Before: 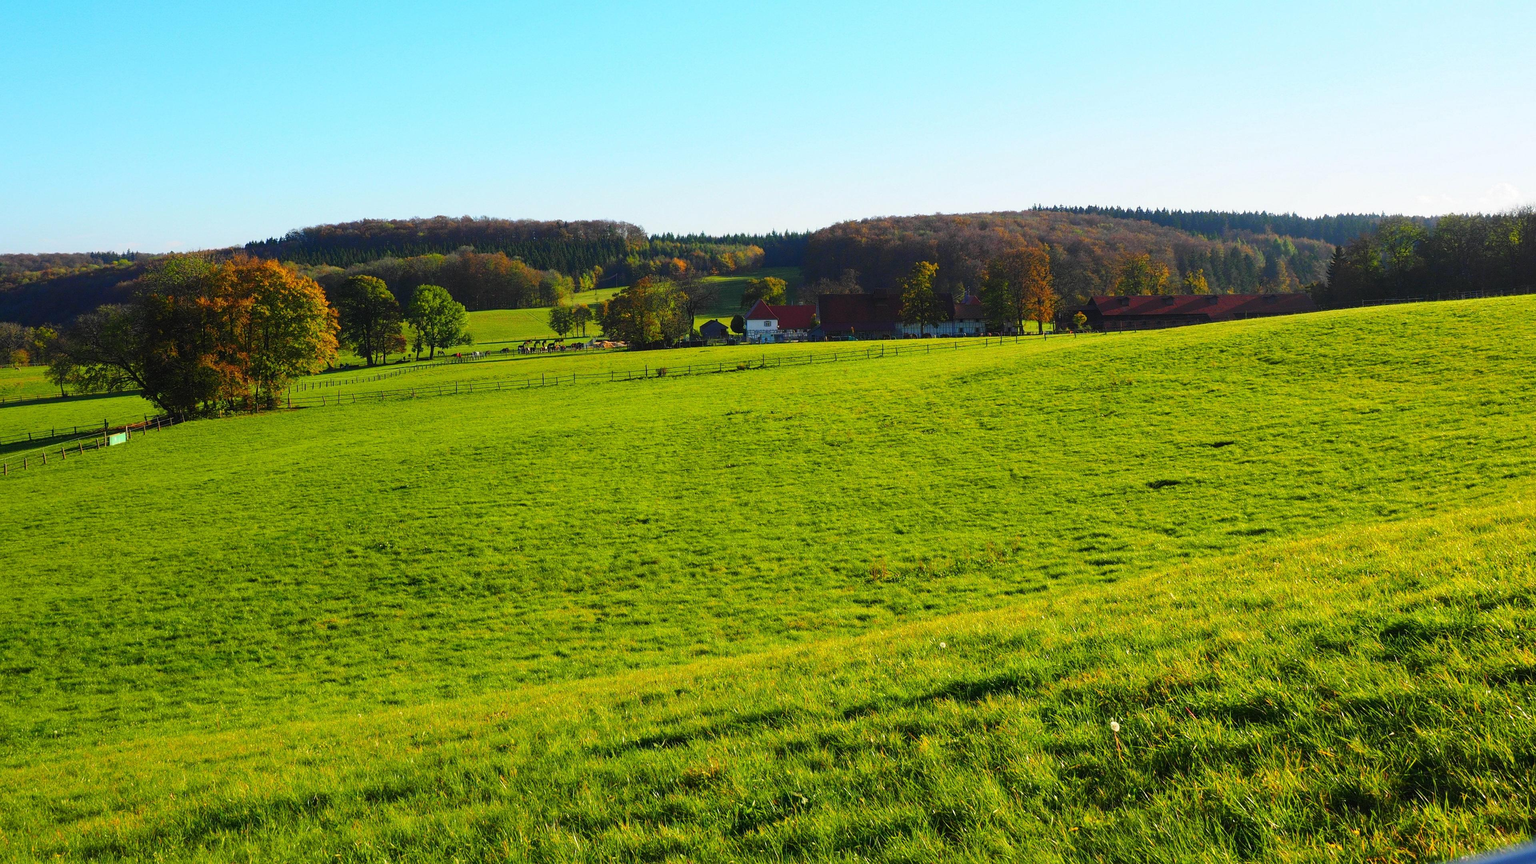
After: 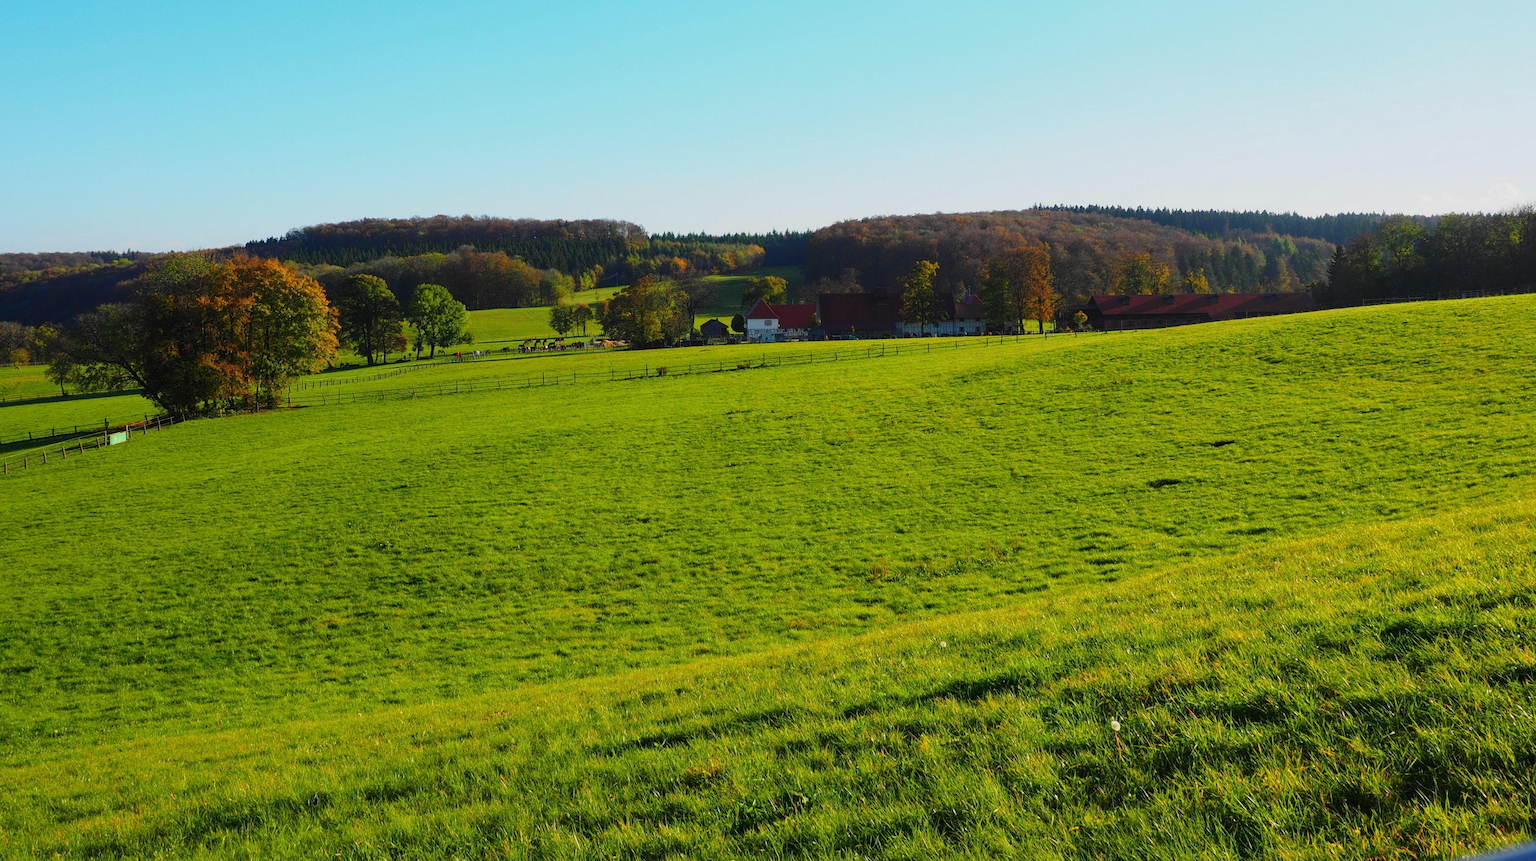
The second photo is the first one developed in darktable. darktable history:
crop: top 0.159%, bottom 0.165%
exposure: exposure -0.316 EV, compensate exposure bias true, compensate highlight preservation false
